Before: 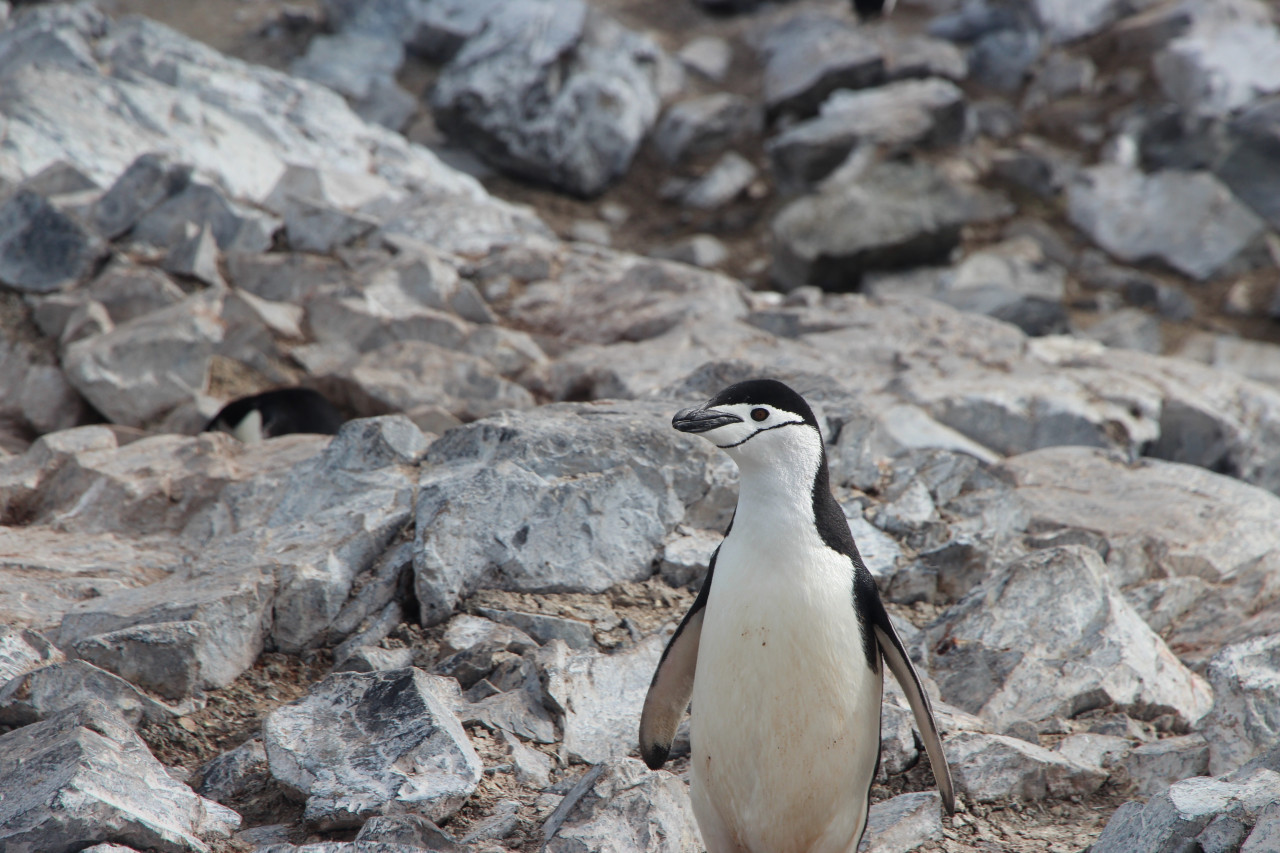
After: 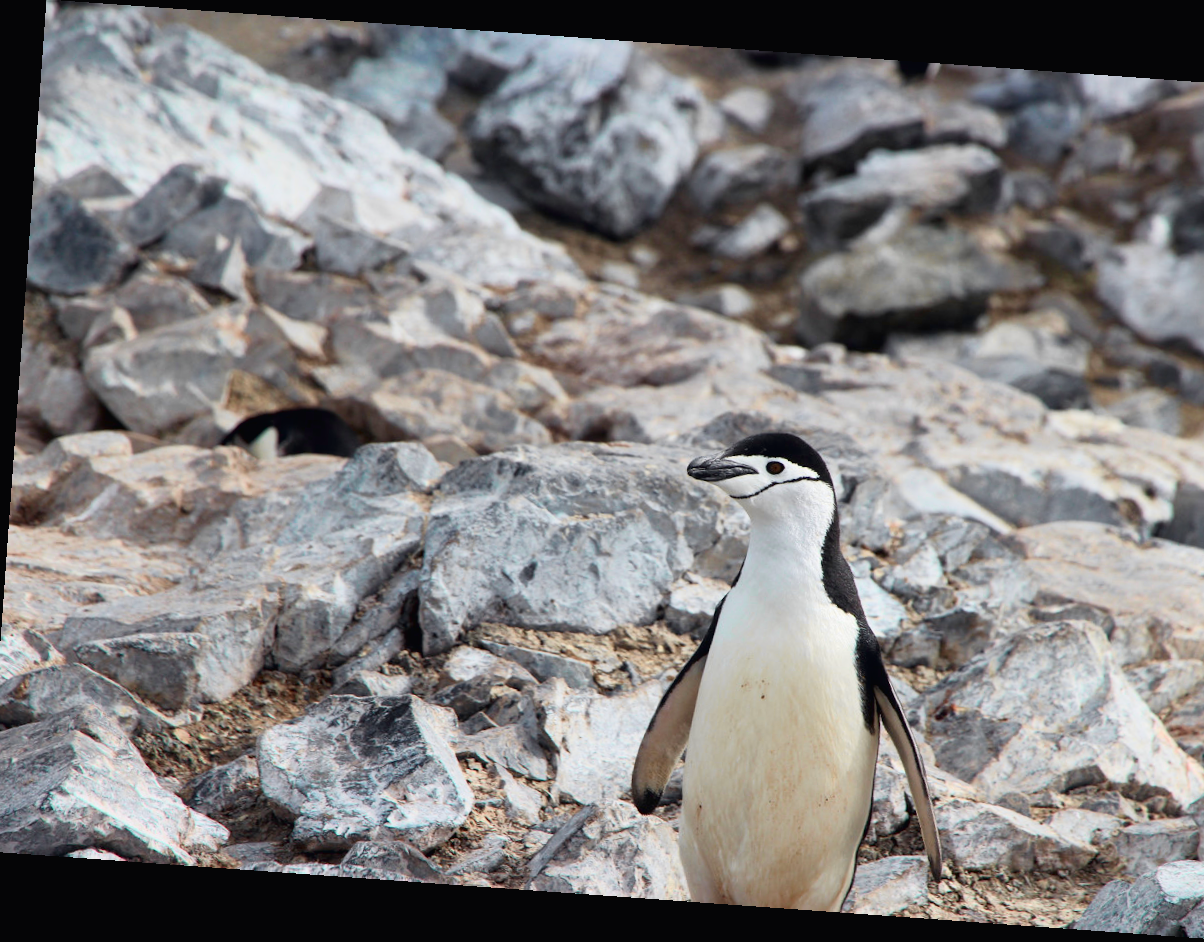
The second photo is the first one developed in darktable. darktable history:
tone curve: curves: ch0 [(0, 0.013) (0.054, 0.018) (0.205, 0.191) (0.289, 0.292) (0.39, 0.424) (0.493, 0.551) (0.647, 0.752) (0.796, 0.887) (1, 0.998)]; ch1 [(0, 0) (0.371, 0.339) (0.477, 0.452) (0.494, 0.495) (0.501, 0.501) (0.51, 0.516) (0.54, 0.557) (0.572, 0.605) (0.625, 0.687) (0.774, 0.841) (1, 1)]; ch2 [(0, 0) (0.32, 0.281) (0.403, 0.399) (0.441, 0.428) (0.47, 0.469) (0.498, 0.496) (0.524, 0.543) (0.551, 0.579) (0.633, 0.665) (0.7, 0.711) (1, 1)], color space Lab, independent channels, preserve colors none
rotate and perspective: rotation 4.1°, automatic cropping off
crop and rotate: left 1.088%, right 8.807%
